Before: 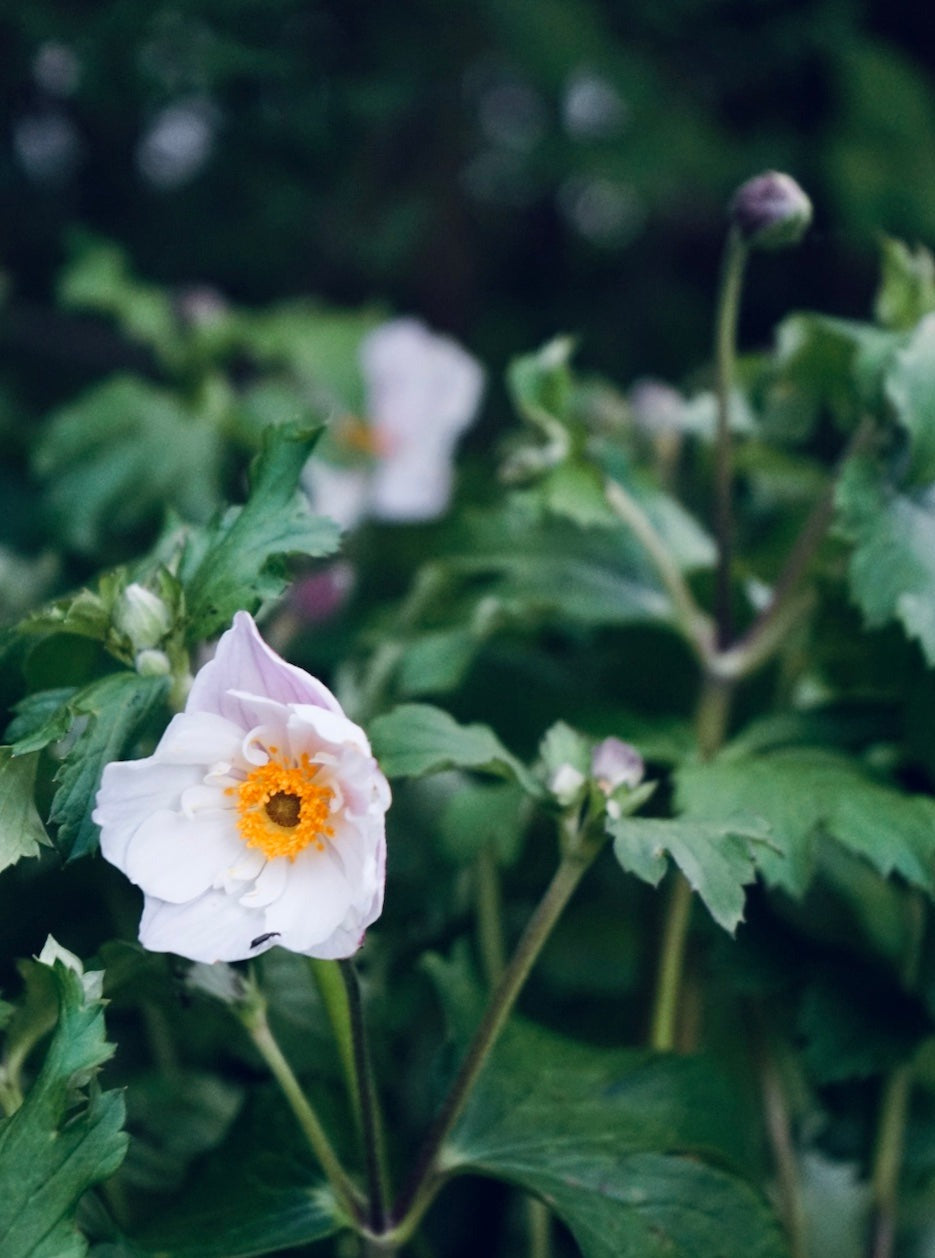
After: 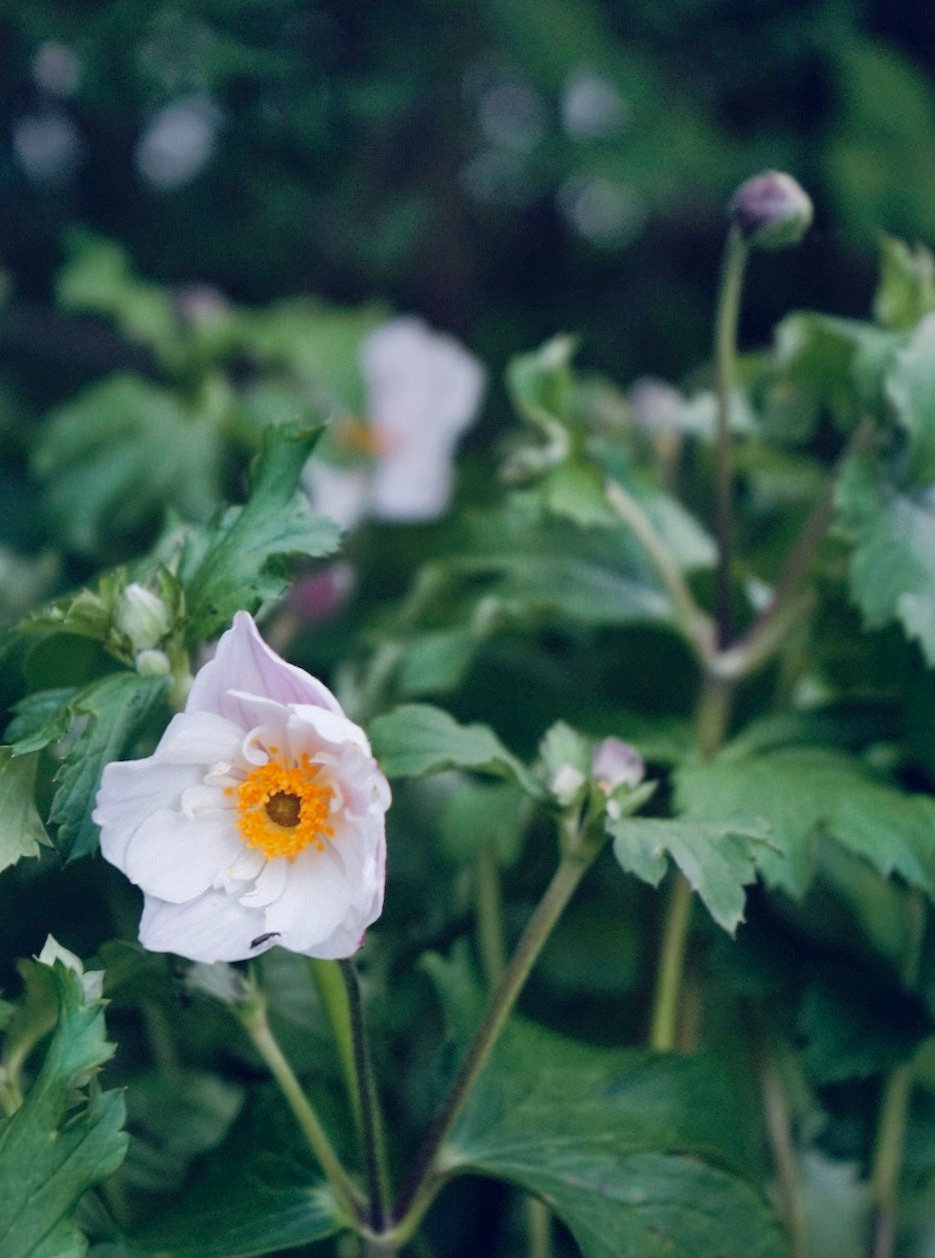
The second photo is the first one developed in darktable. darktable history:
contrast brightness saturation: saturation -0.05
shadows and highlights: on, module defaults
